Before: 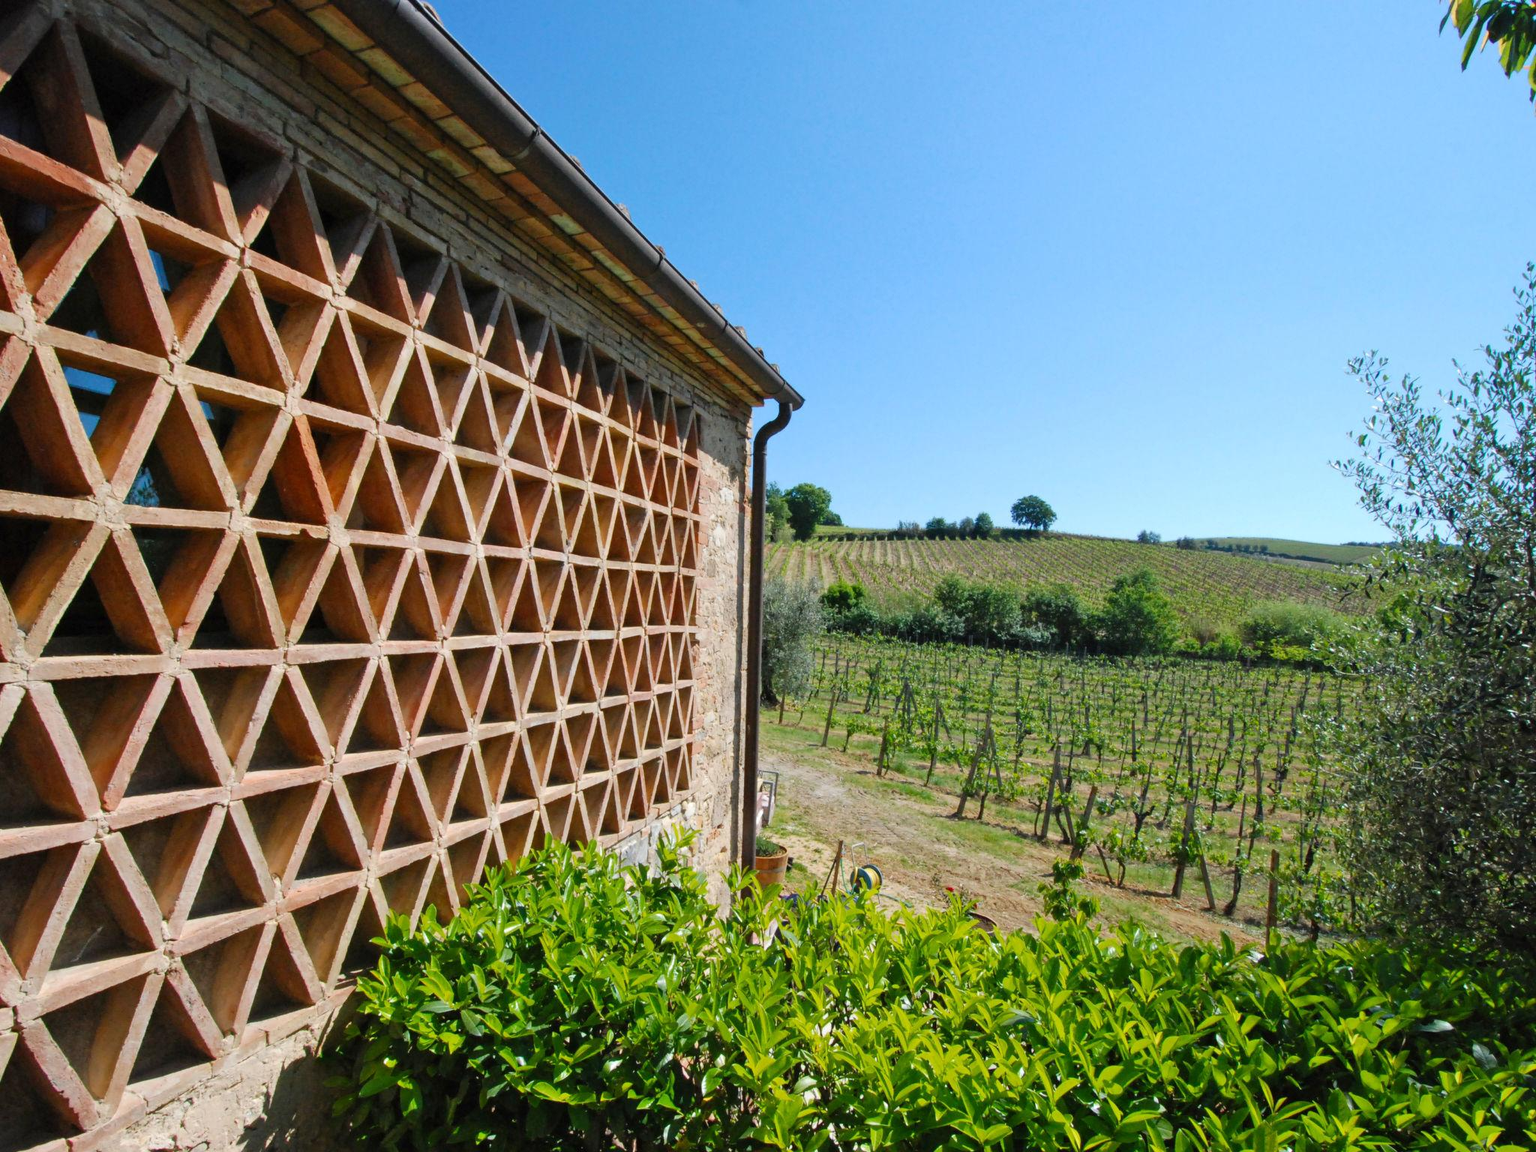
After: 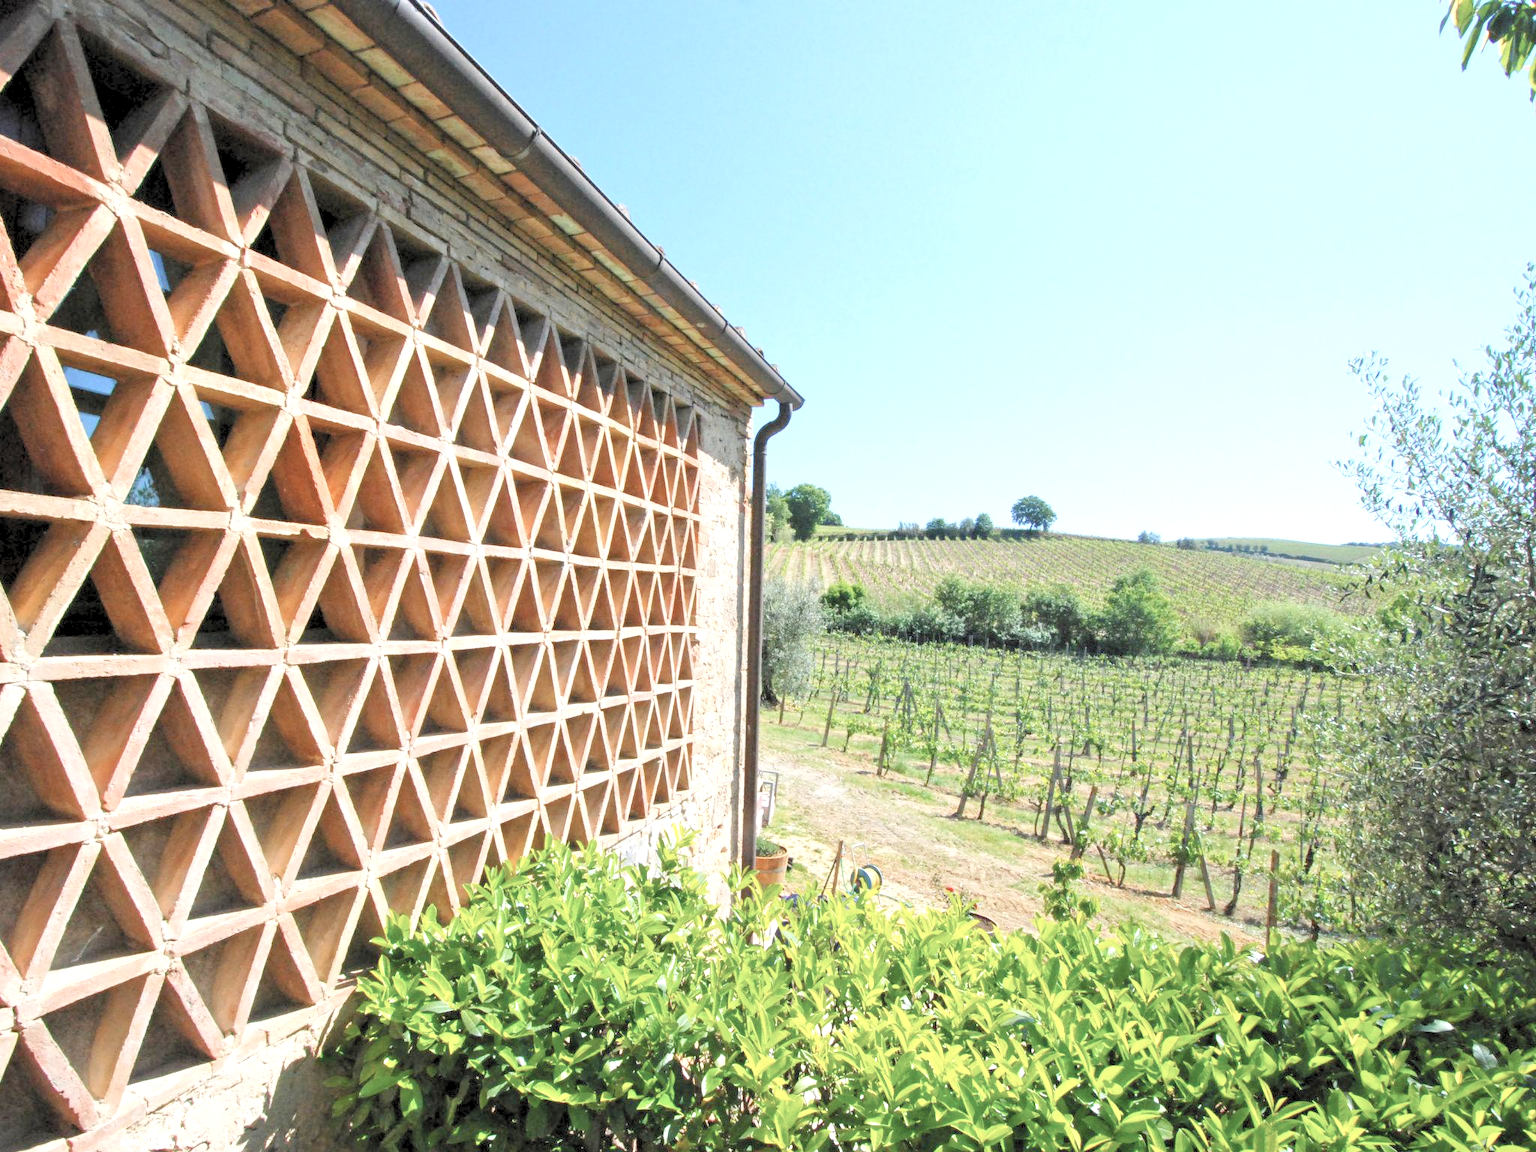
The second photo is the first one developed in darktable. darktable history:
contrast brightness saturation: contrast -0.062, saturation -0.415
exposure: exposure 0.945 EV, compensate exposure bias true, compensate highlight preservation false
tone equalizer: on, module defaults
levels: levels [0.072, 0.414, 0.976]
